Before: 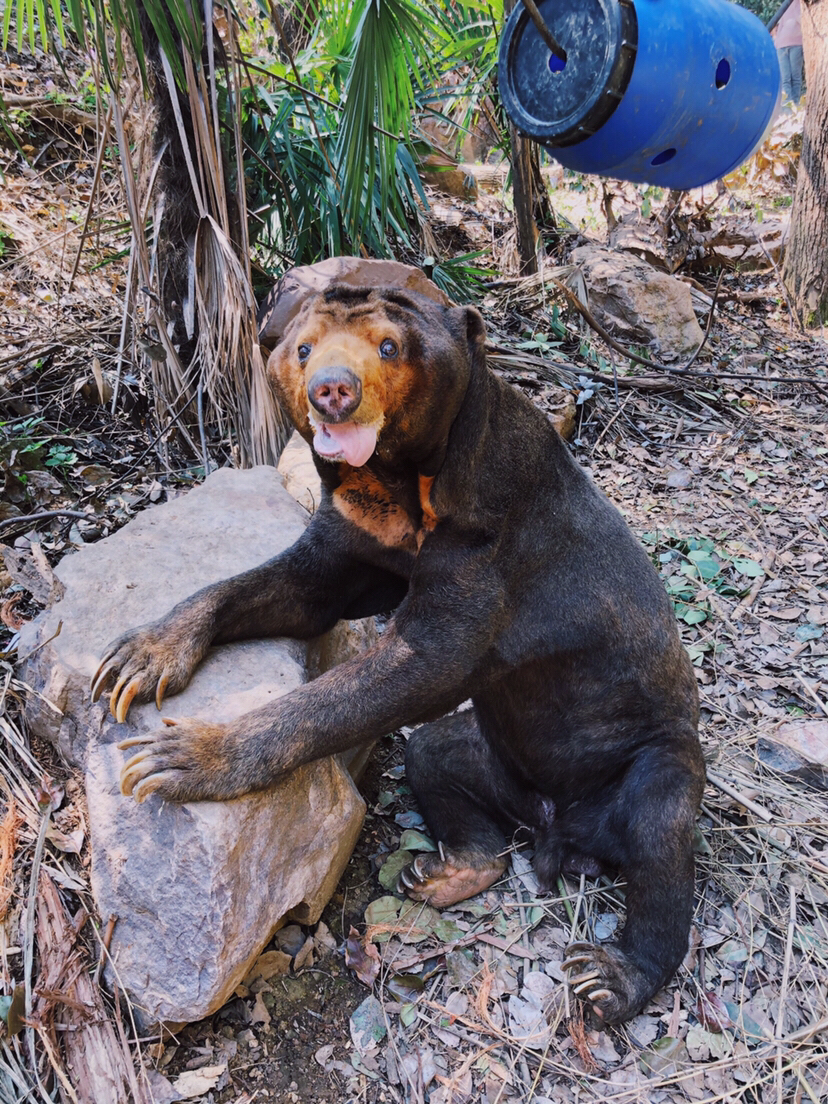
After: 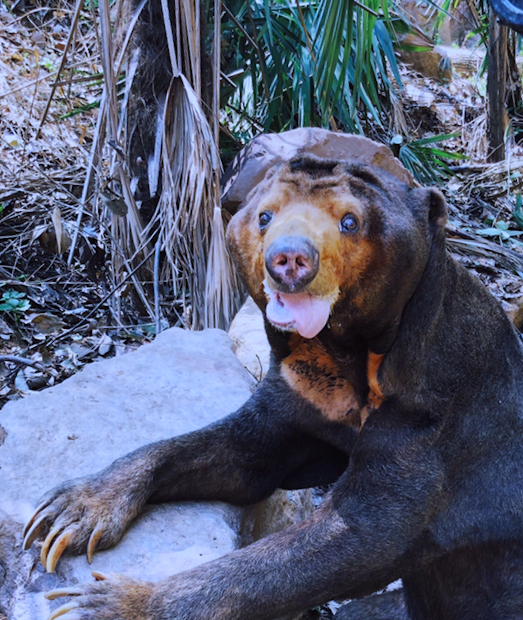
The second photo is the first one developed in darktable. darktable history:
white balance: red 0.926, green 1.003, blue 1.133
color calibration: x 0.37, y 0.382, temperature 4313.32 K
crop and rotate: angle -4.99°, left 2.122%, top 6.945%, right 27.566%, bottom 30.519%
tone equalizer: on, module defaults
